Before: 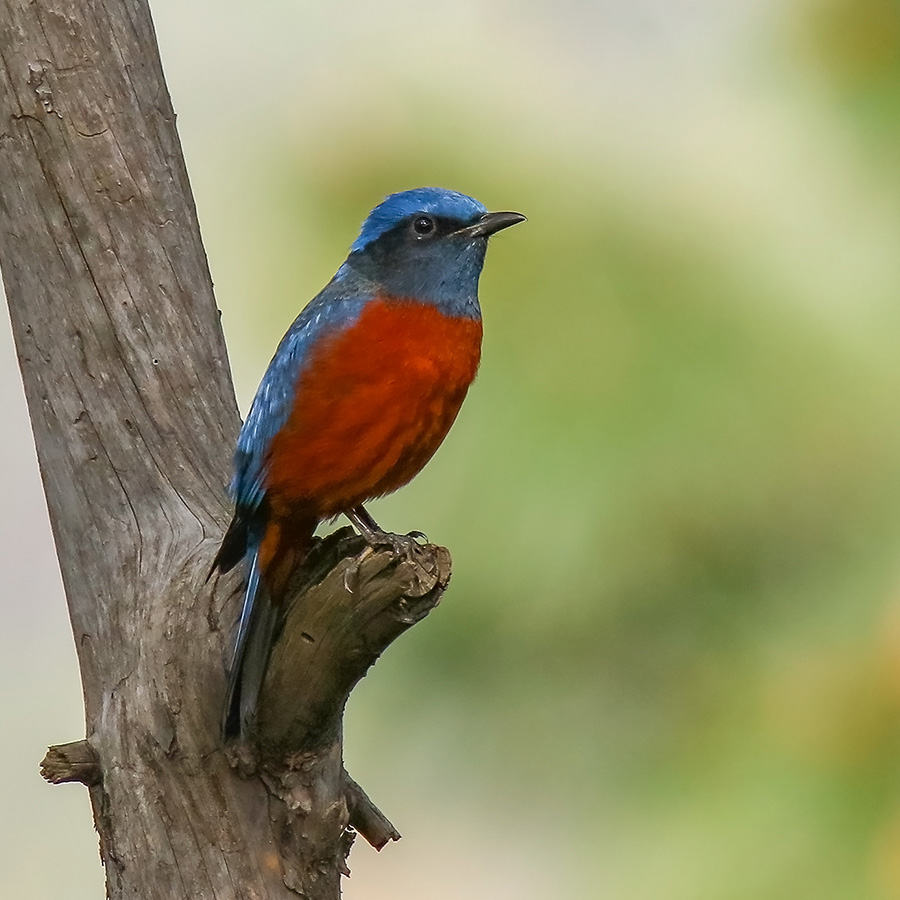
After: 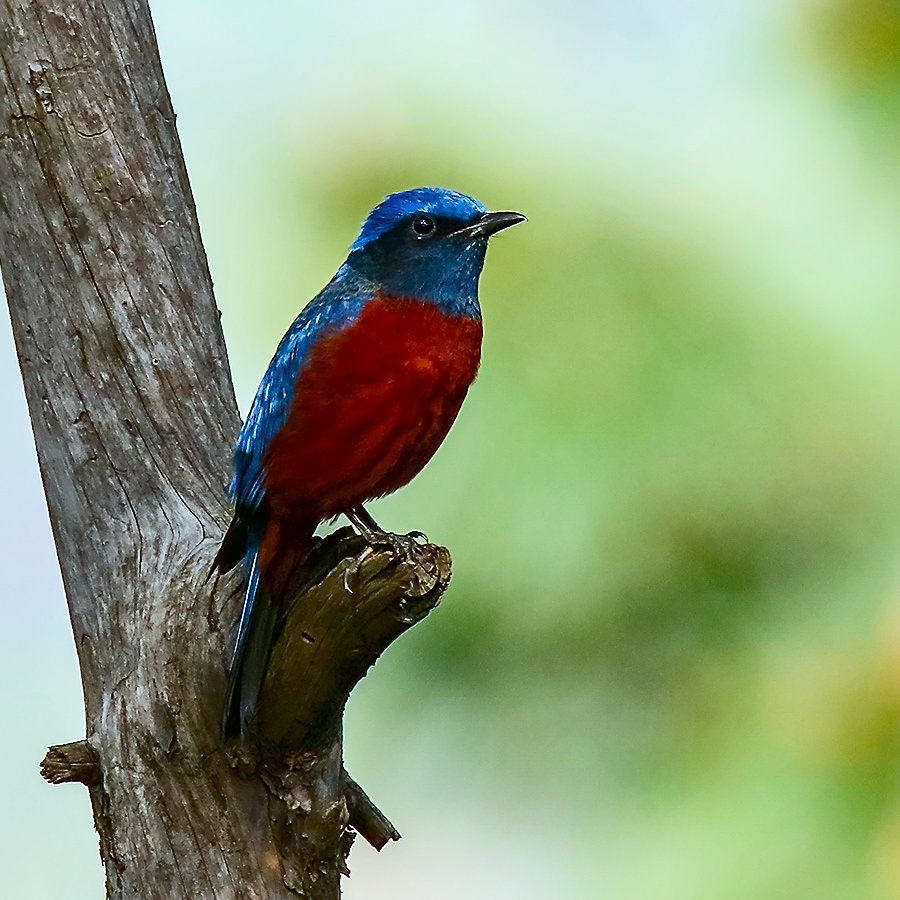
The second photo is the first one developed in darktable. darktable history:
contrast brightness saturation: contrast 0.294
color calibration: illuminant Planckian (black body), x 0.378, y 0.374, temperature 4038.79 K
color balance rgb: shadows lift › luminance -19.646%, power › chroma 0.696%, power › hue 60°, linear chroma grading › global chroma -1.089%, perceptual saturation grading › global saturation 20%, perceptual saturation grading › highlights -25.19%, perceptual saturation grading › shadows 49.751%, global vibrance 20%
sharpen: on, module defaults
